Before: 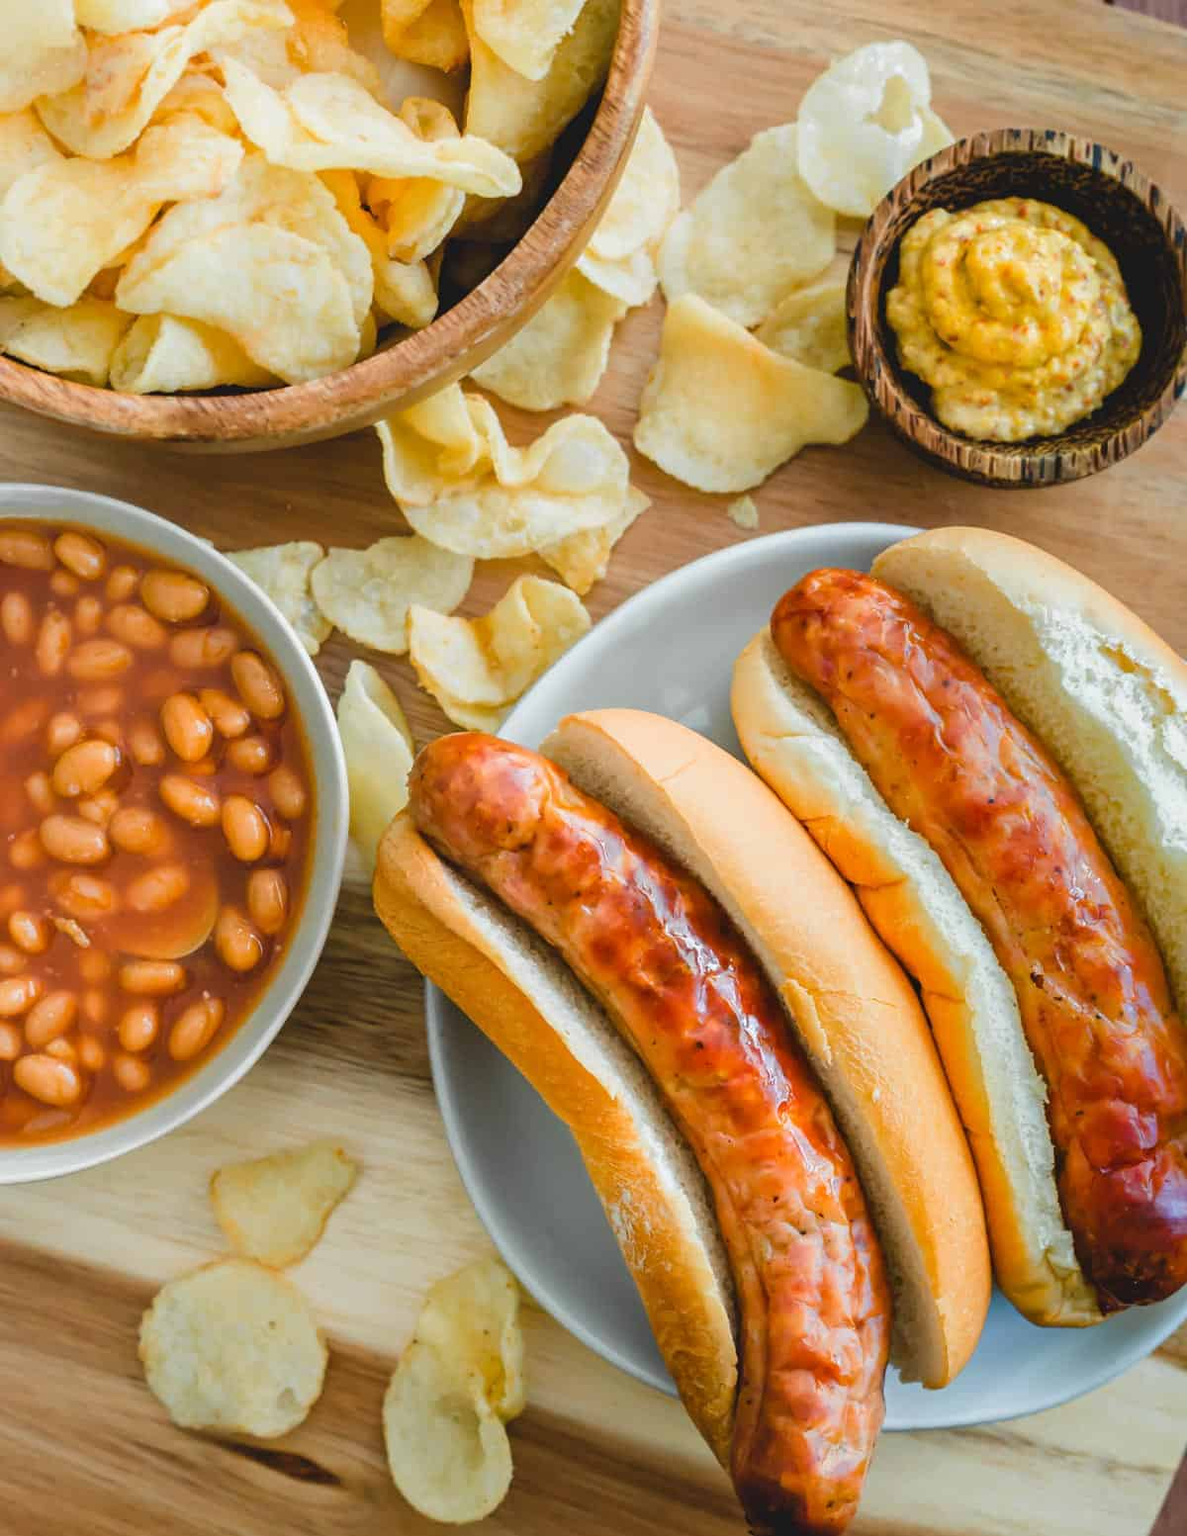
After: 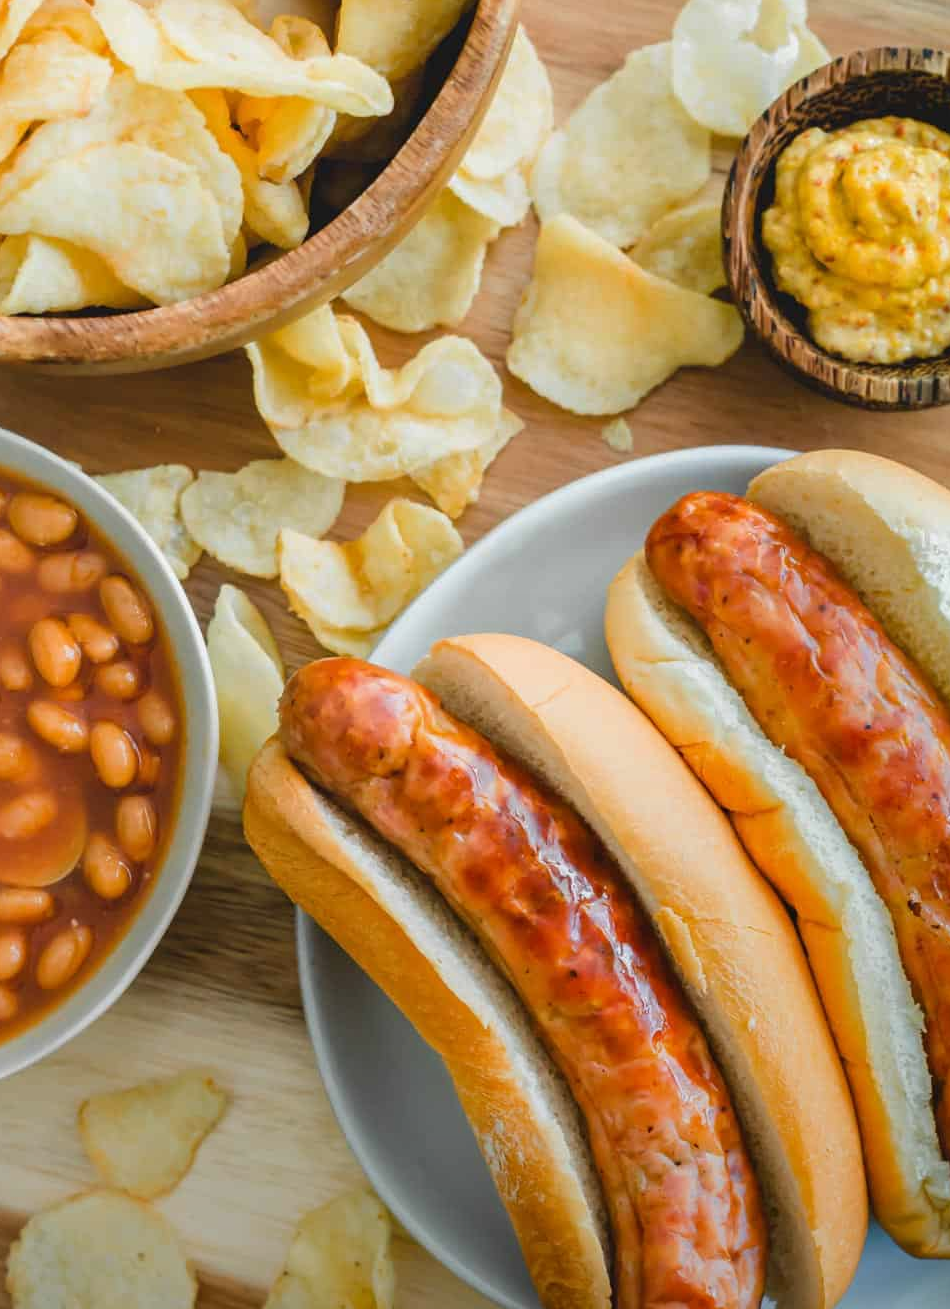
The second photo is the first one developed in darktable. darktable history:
crop: left 11.225%, top 5.381%, right 9.565%, bottom 10.314%
graduated density: rotation -180°, offset 24.95
